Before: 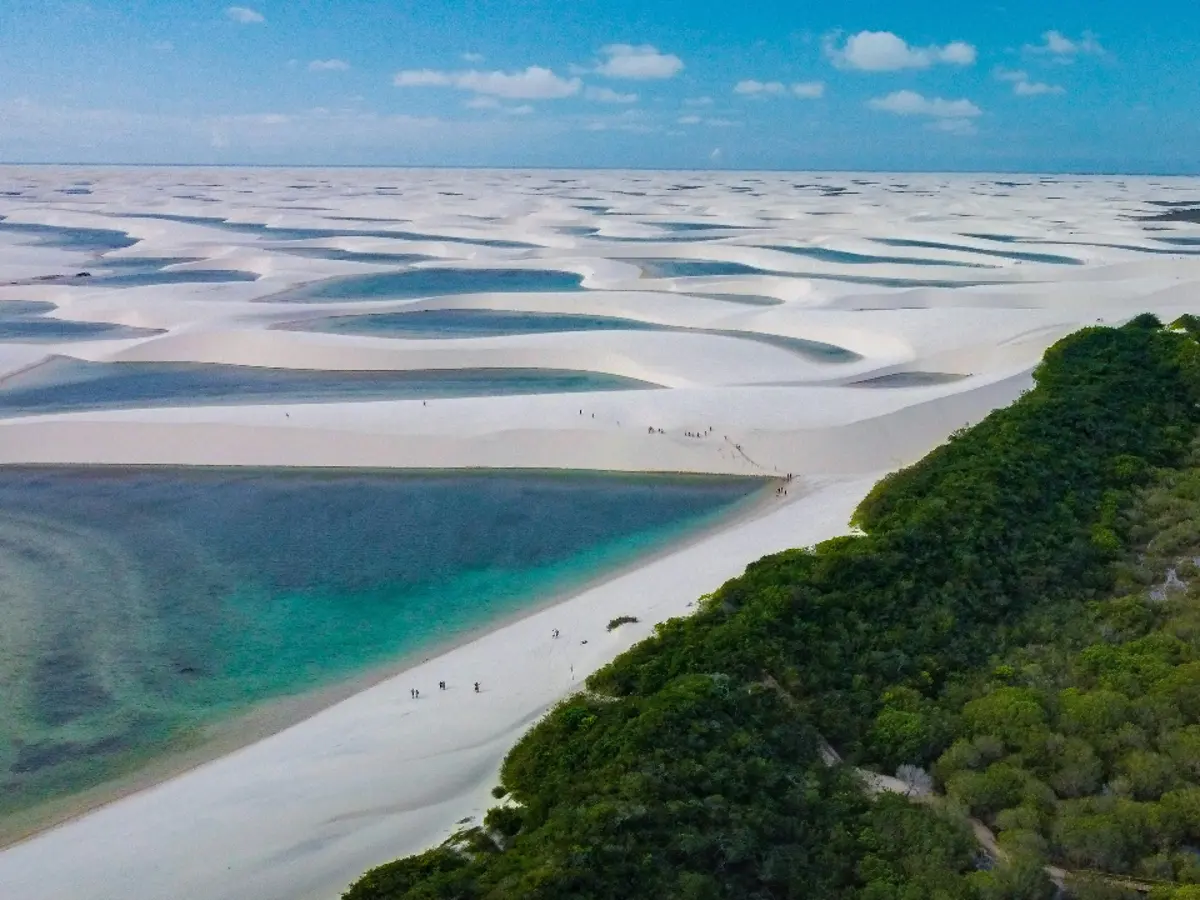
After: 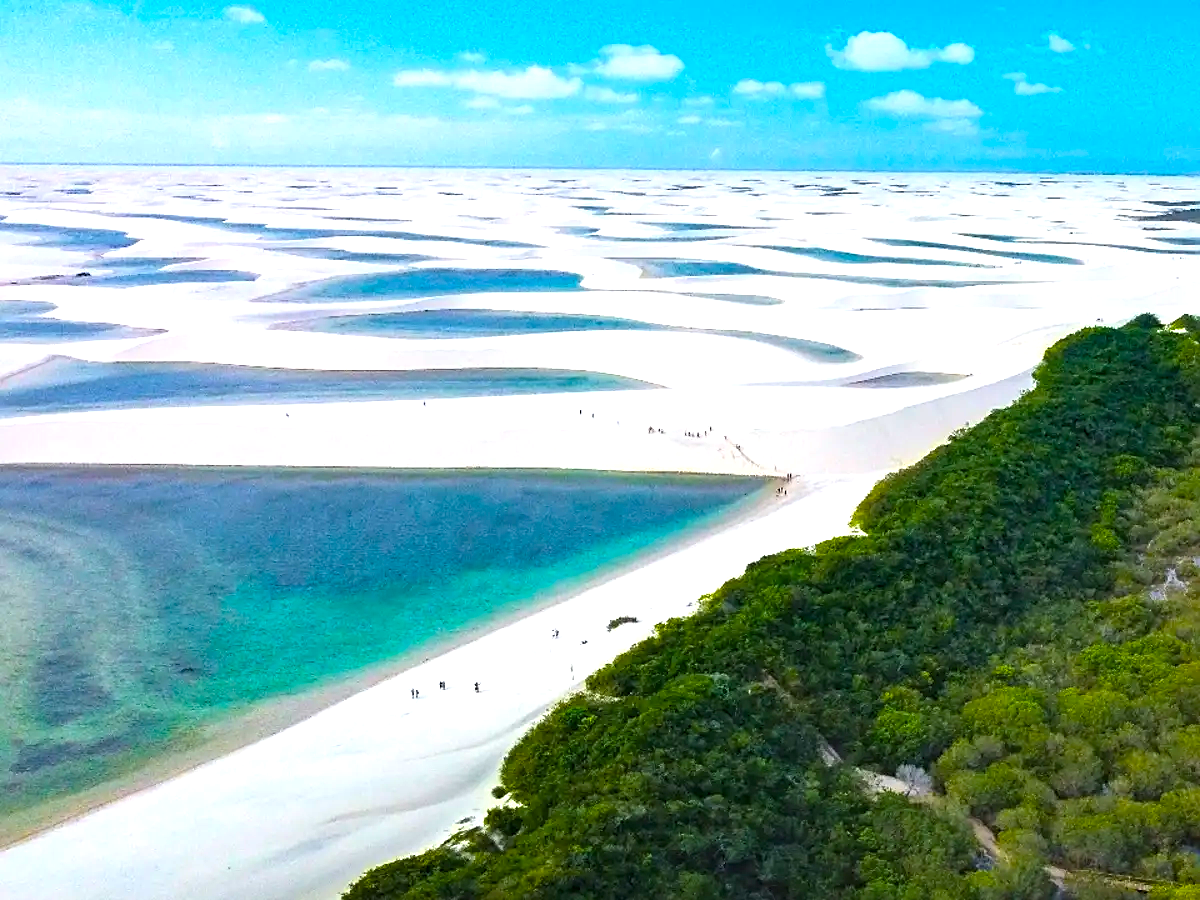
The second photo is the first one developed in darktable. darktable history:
exposure: exposure 1.089 EV, compensate highlight preservation false
sharpen: on, module defaults
color balance rgb: perceptual saturation grading › global saturation 25%, global vibrance 20%
